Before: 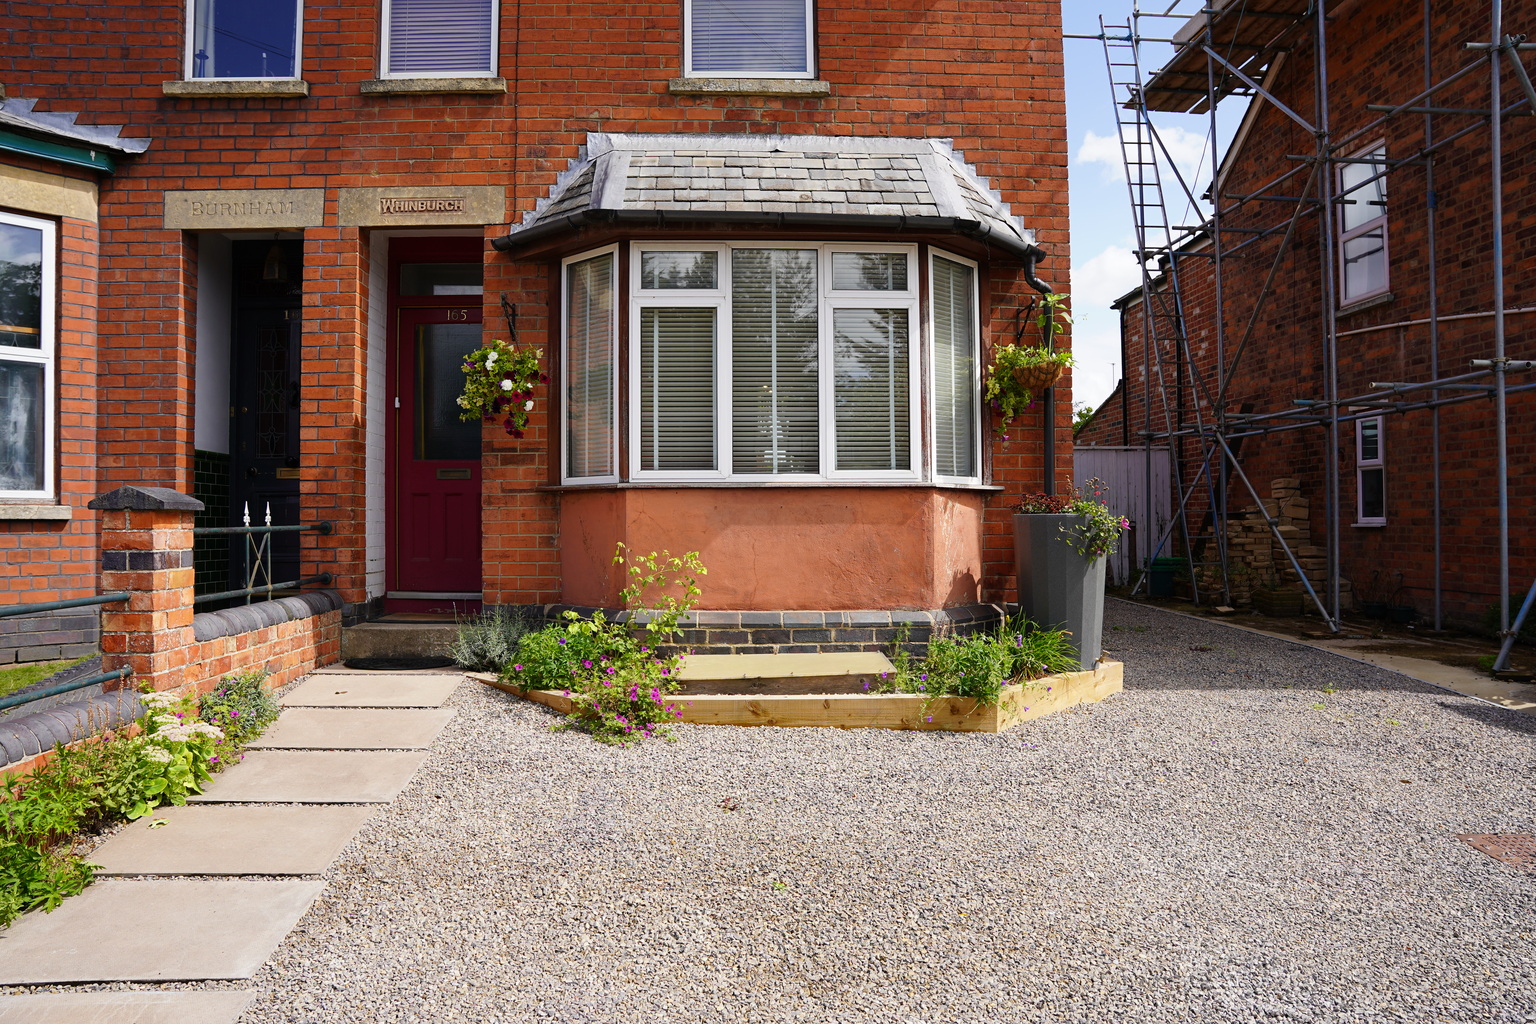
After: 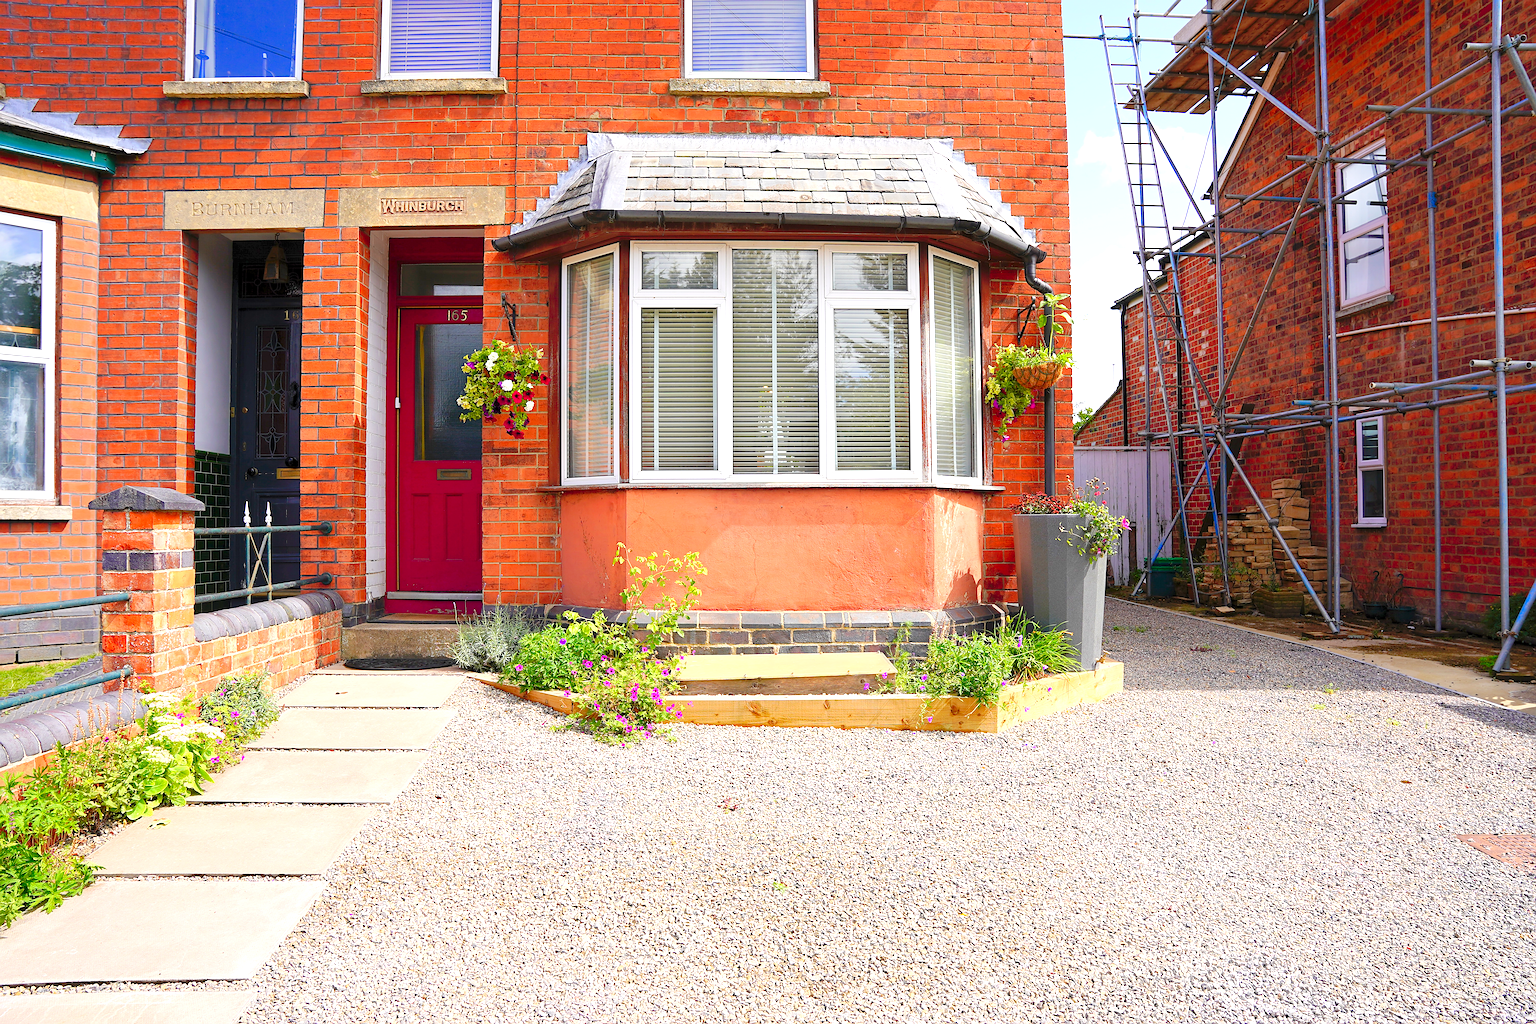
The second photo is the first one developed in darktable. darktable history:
sharpen: radius 2.643, amount 0.668
levels: levels [0.008, 0.318, 0.836]
